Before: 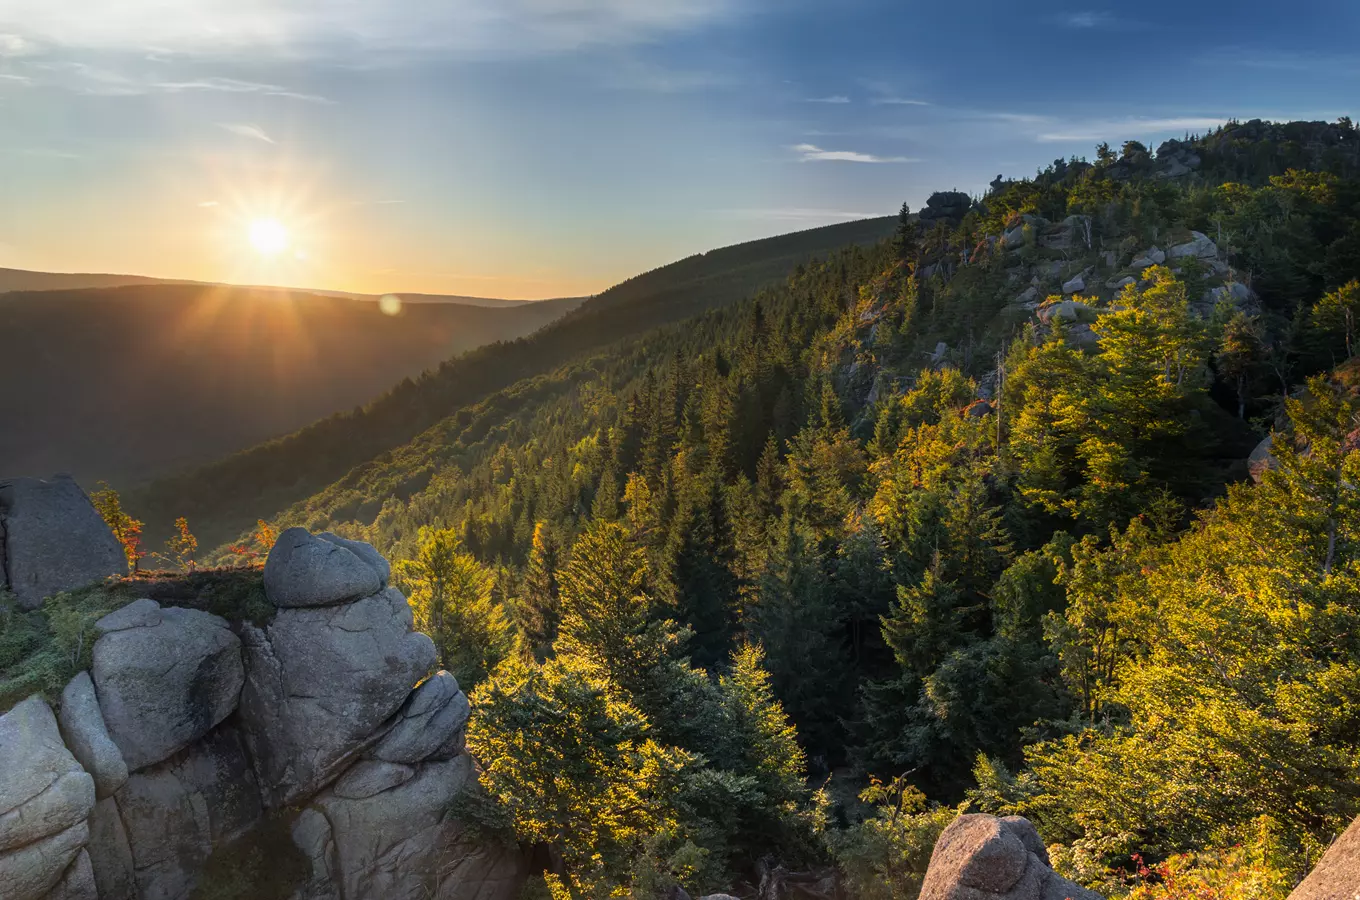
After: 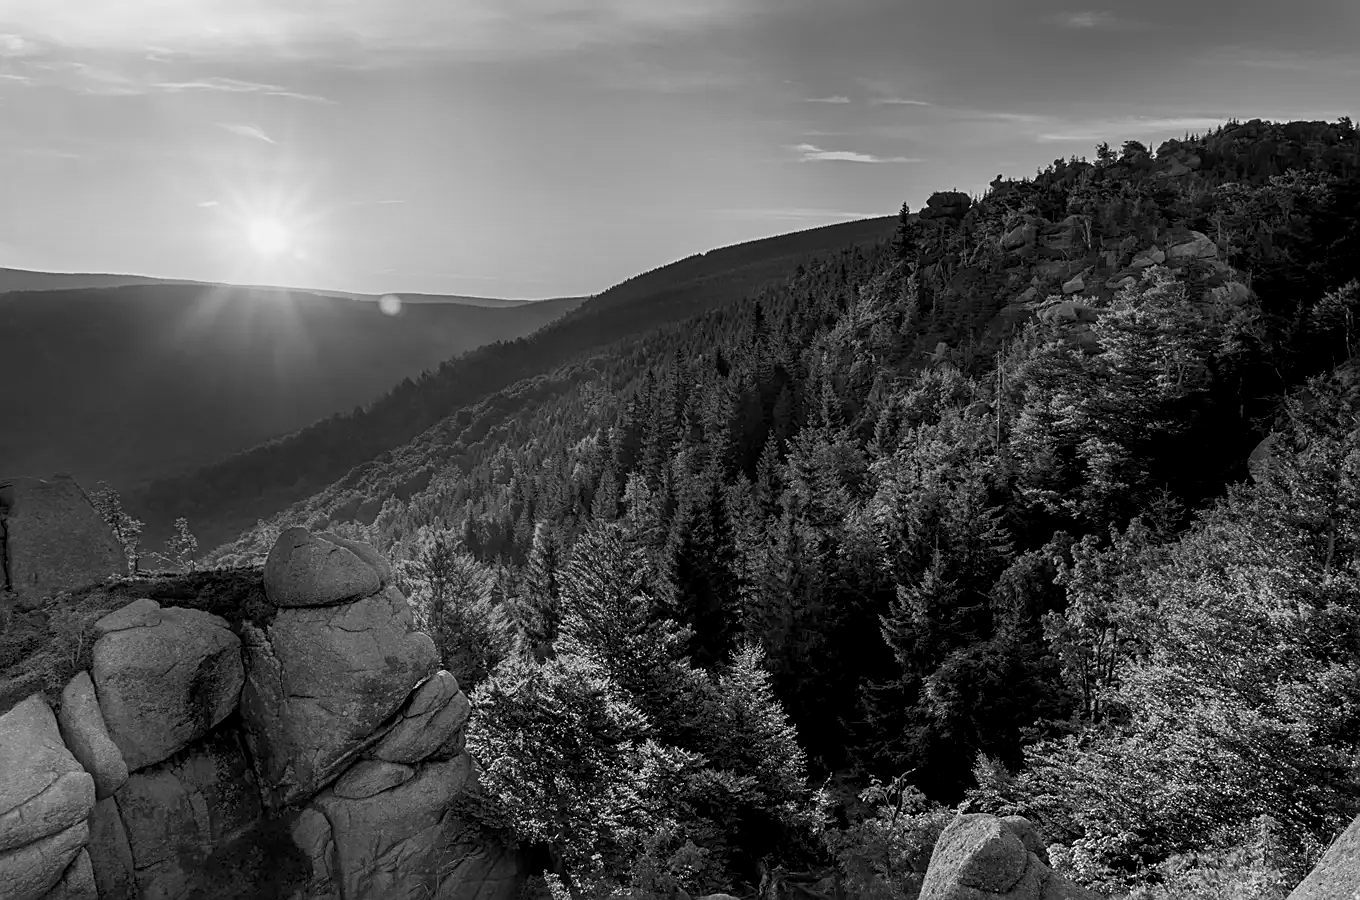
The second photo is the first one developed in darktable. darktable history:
color balance: contrast -0.5%
exposure: black level correction 0.009, exposure 0.014 EV, compensate highlight preservation false
sharpen: on, module defaults
color calibration: output gray [0.21, 0.42, 0.37, 0], gray › normalize channels true, illuminant same as pipeline (D50), adaptation XYZ, x 0.346, y 0.359, gamut compression 0
